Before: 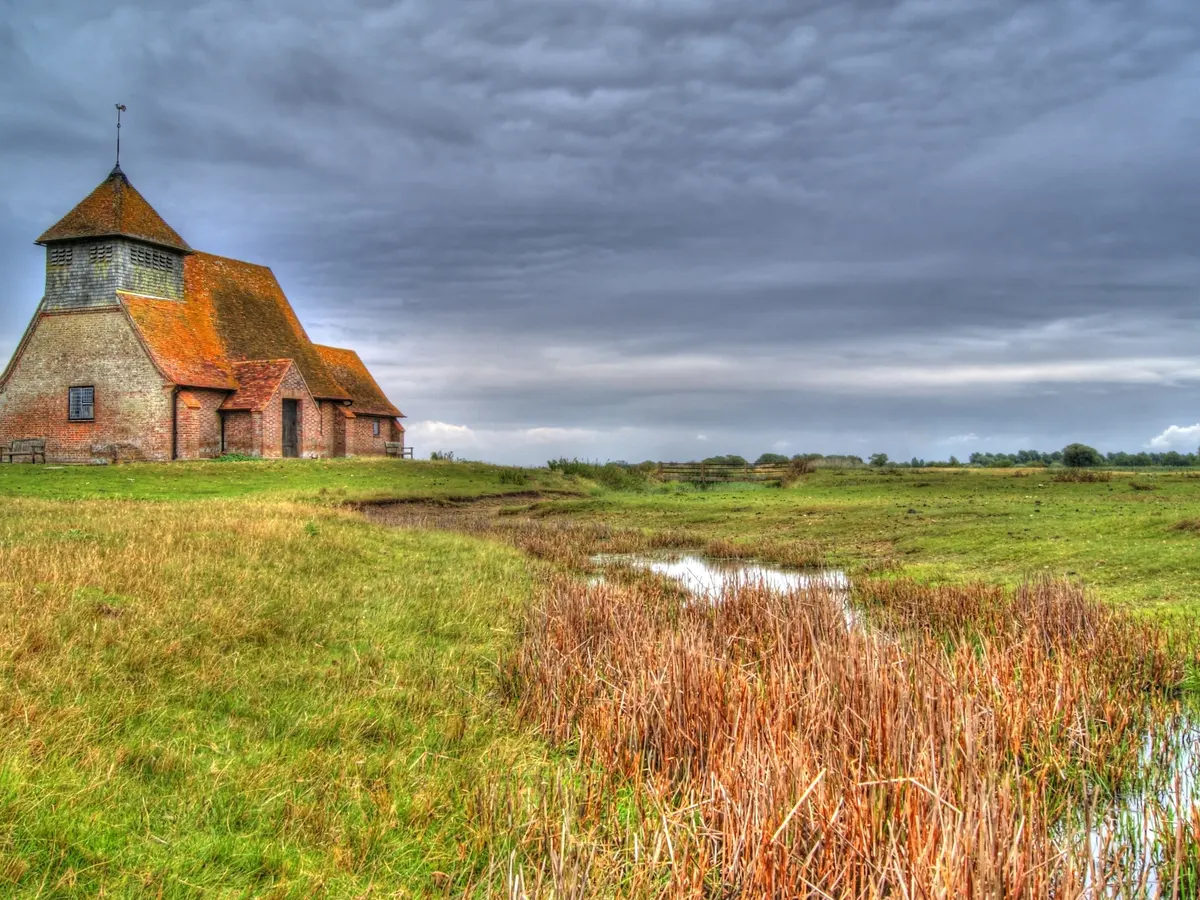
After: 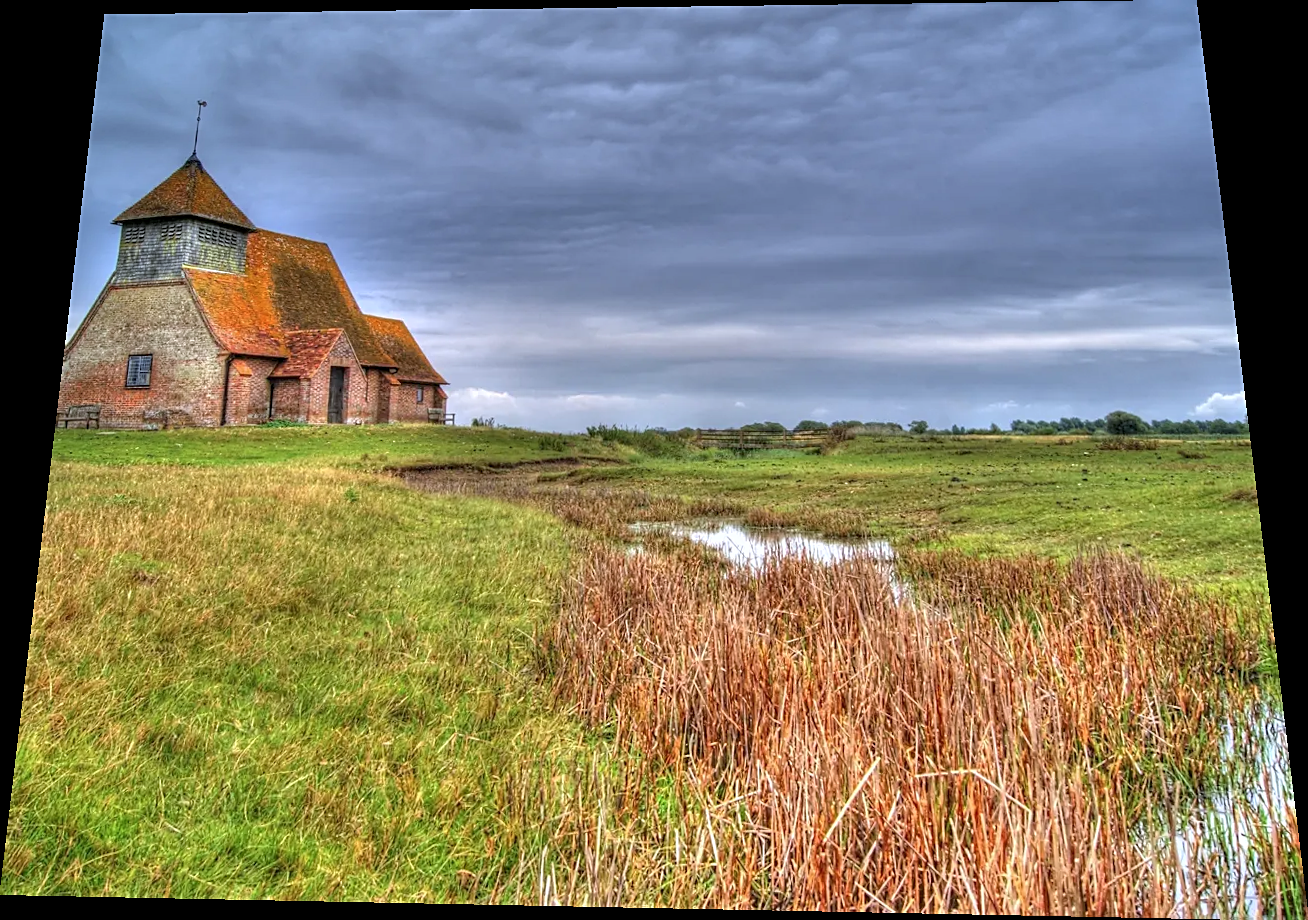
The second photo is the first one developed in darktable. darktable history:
sharpen: on, module defaults
color calibration: illuminant as shot in camera, x 0.358, y 0.373, temperature 4628.91 K
rotate and perspective: rotation 0.128°, lens shift (vertical) -0.181, lens shift (horizontal) -0.044, shear 0.001, automatic cropping off
